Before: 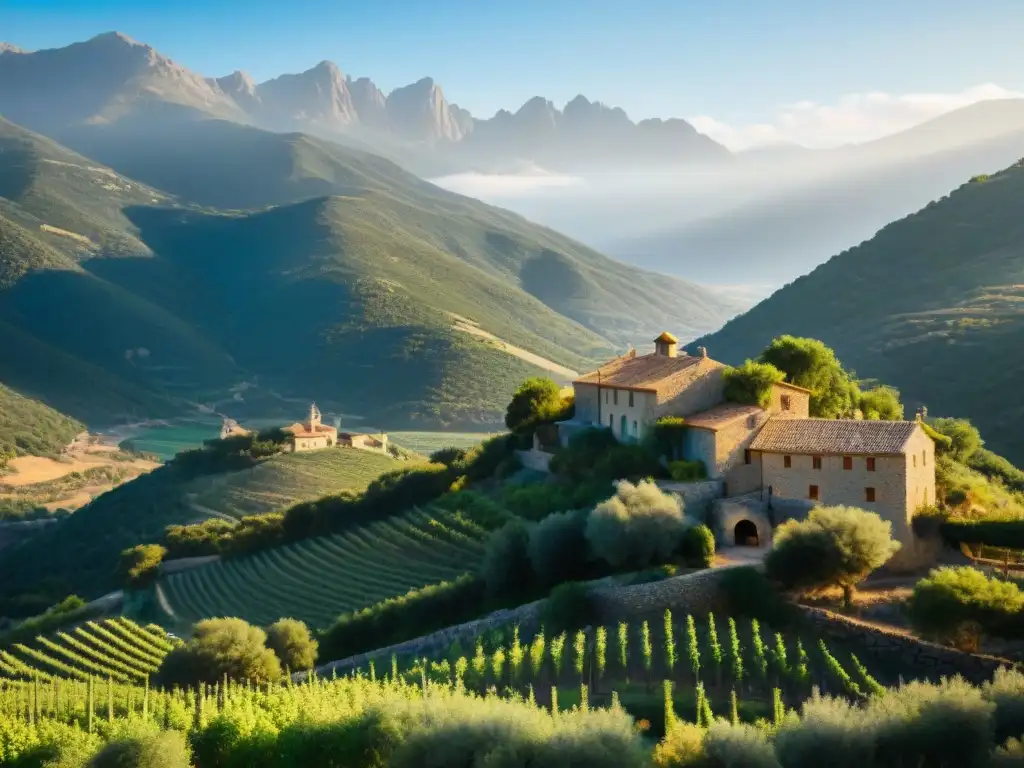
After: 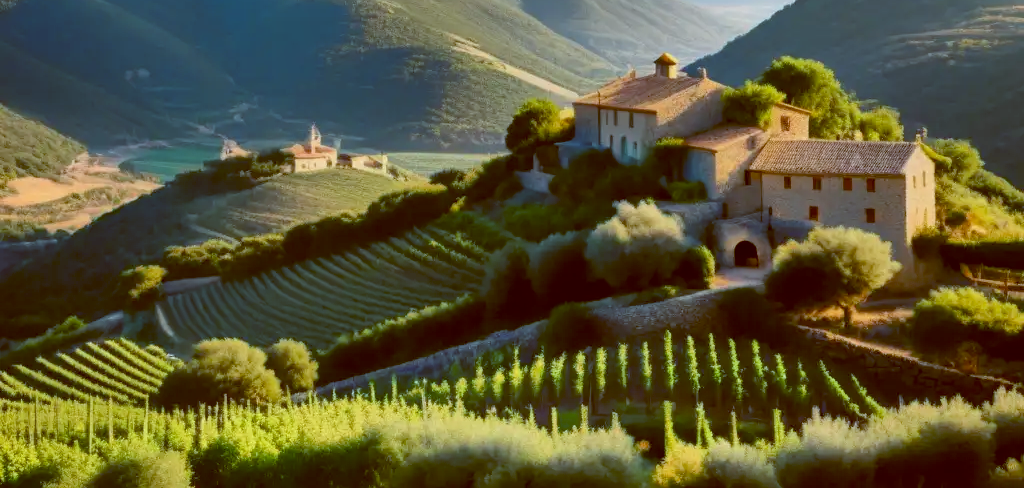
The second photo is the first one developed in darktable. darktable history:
bloom: size 3%, threshold 100%, strength 0%
color balance: lift [1, 1.015, 1.004, 0.985], gamma [1, 0.958, 0.971, 1.042], gain [1, 0.956, 0.977, 1.044]
shadows and highlights: white point adjustment -3.64, highlights -63.34, highlights color adjustment 42%, soften with gaussian
crop and rotate: top 36.435%
